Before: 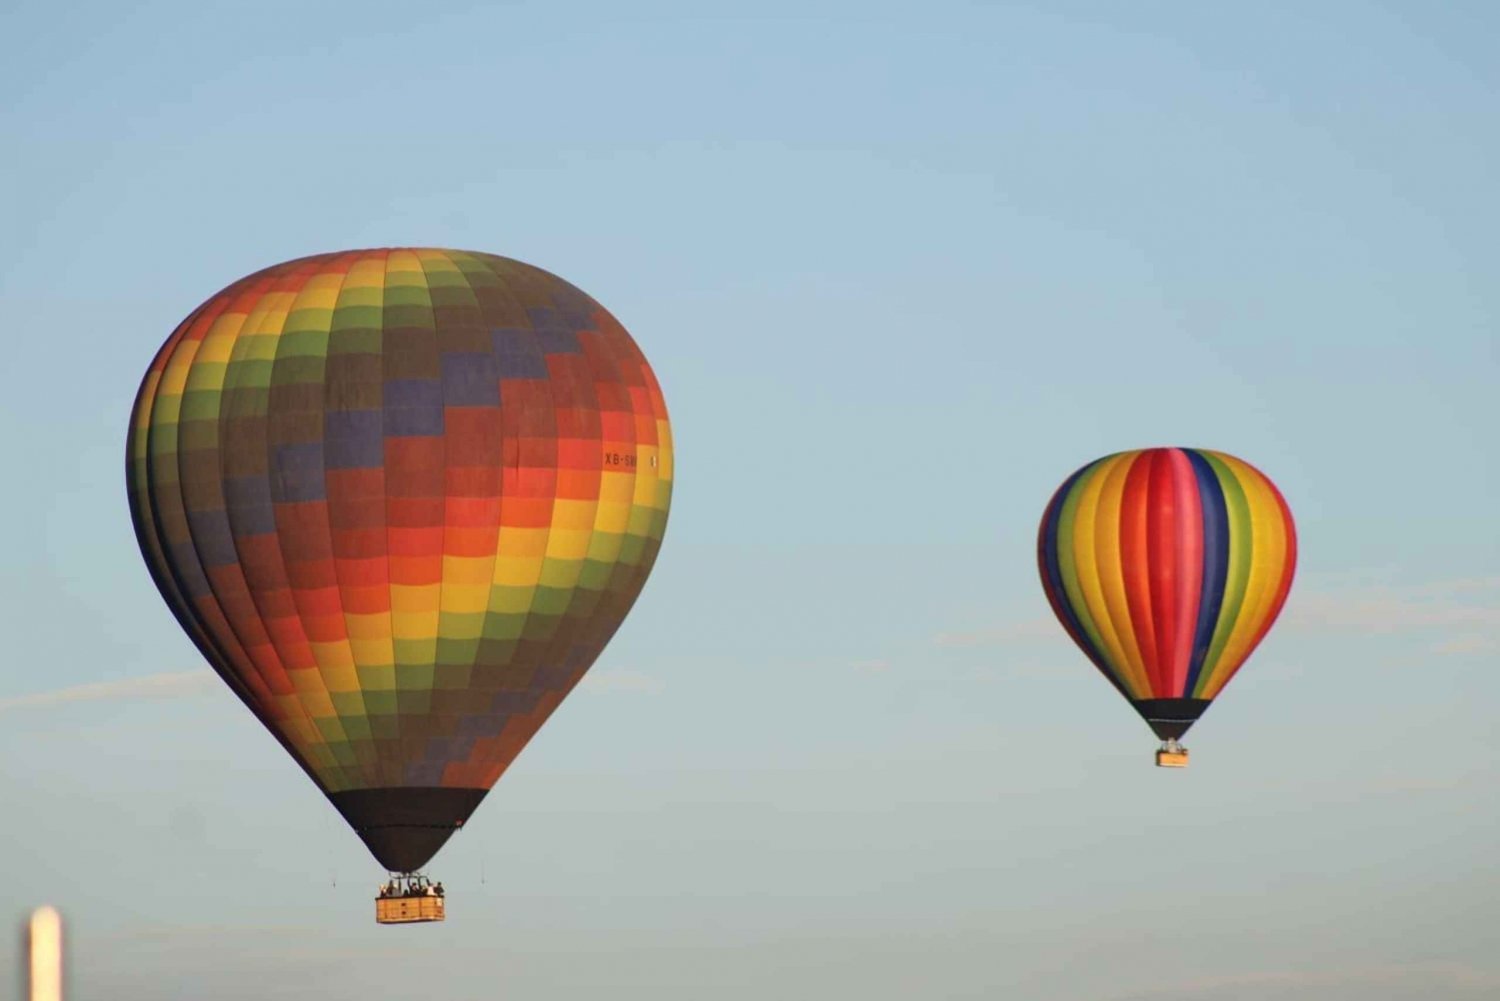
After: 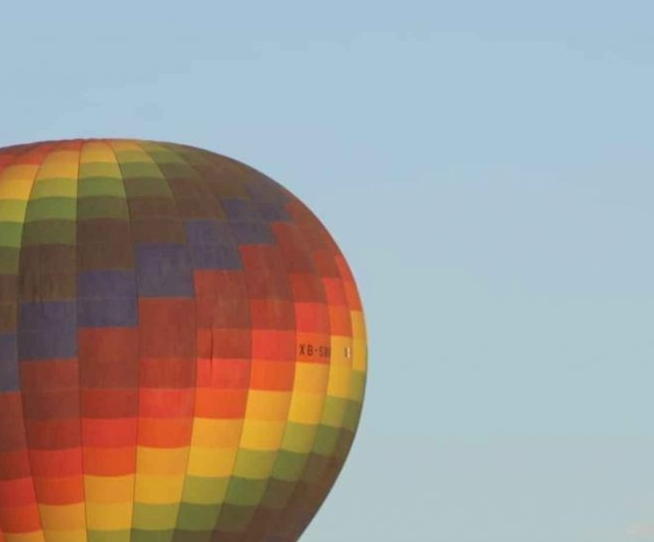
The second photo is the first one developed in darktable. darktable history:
exposure: black level correction 0.001, compensate highlight preservation false
crop: left 20.426%, top 10.892%, right 35.935%, bottom 34.877%
